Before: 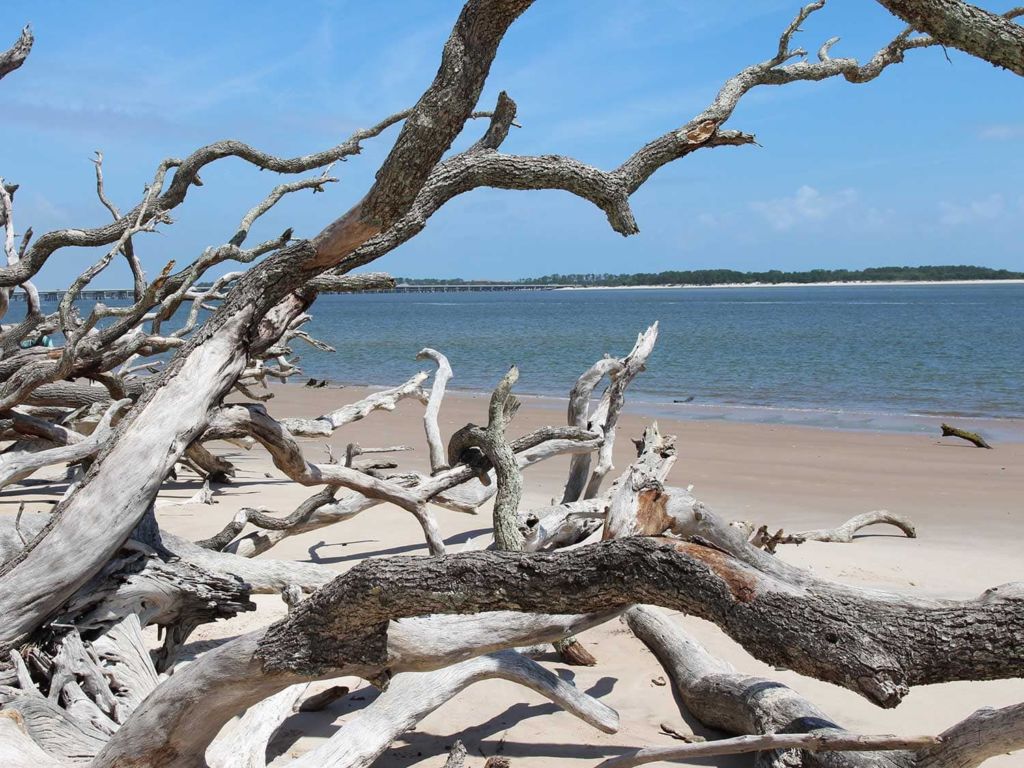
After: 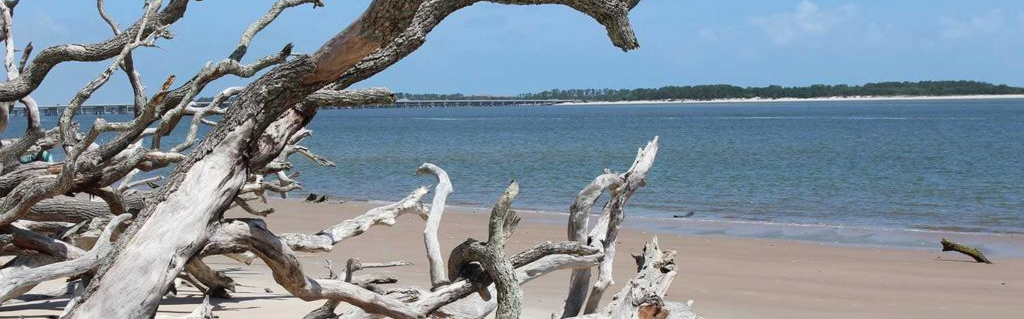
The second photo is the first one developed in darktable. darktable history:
crop and rotate: top 24.156%, bottom 34.229%
